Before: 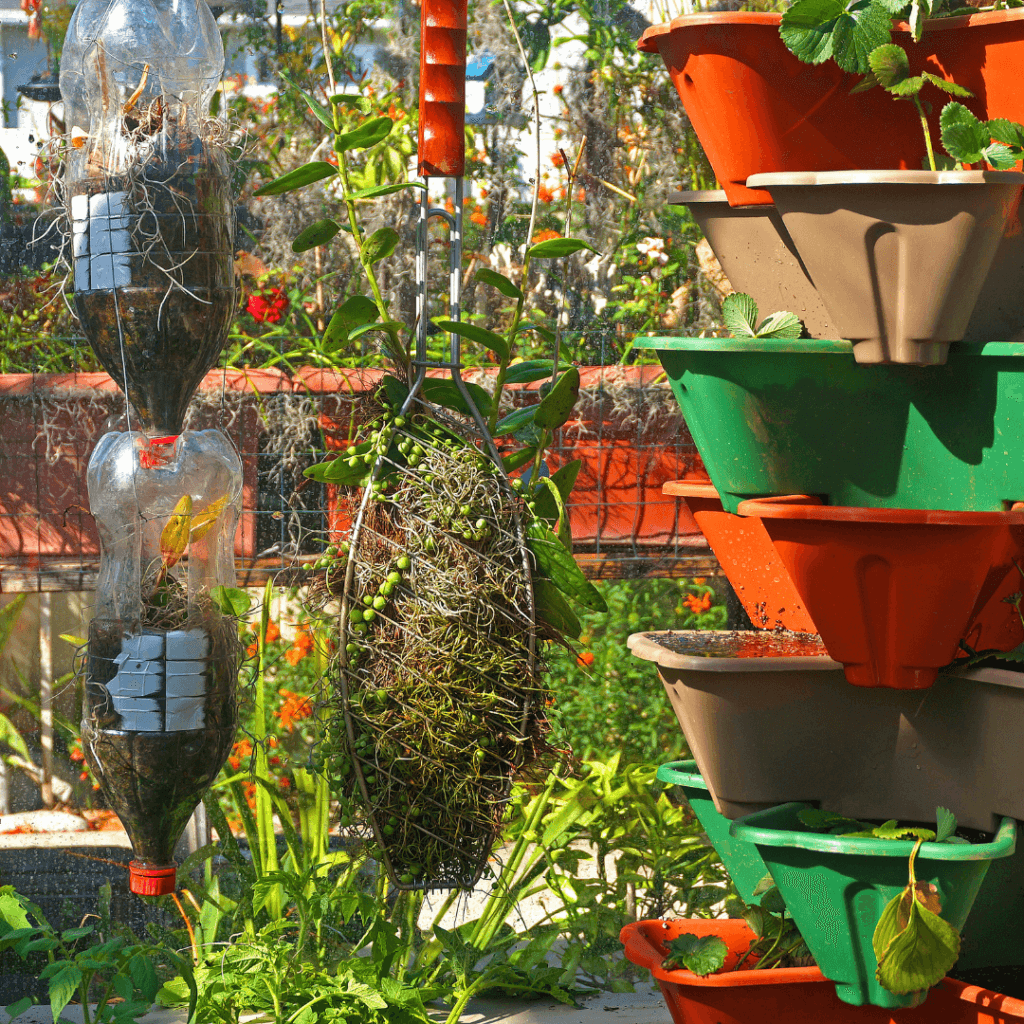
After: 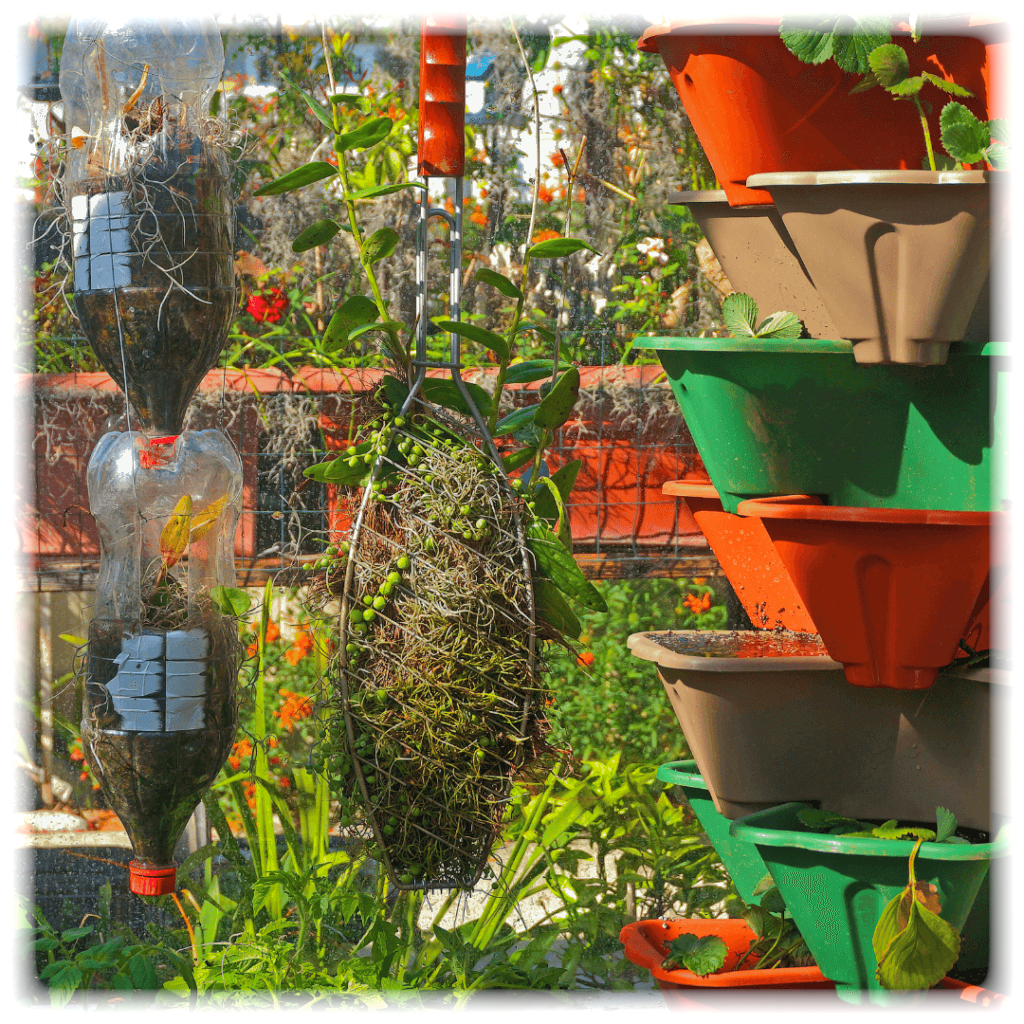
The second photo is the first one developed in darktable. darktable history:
vignetting: fall-off start 93%, fall-off radius 5%, brightness 1, saturation -0.49, automatic ratio true, width/height ratio 1.332, shape 0.04, unbound false
shadows and highlights: shadows 38.43, highlights -74.54
